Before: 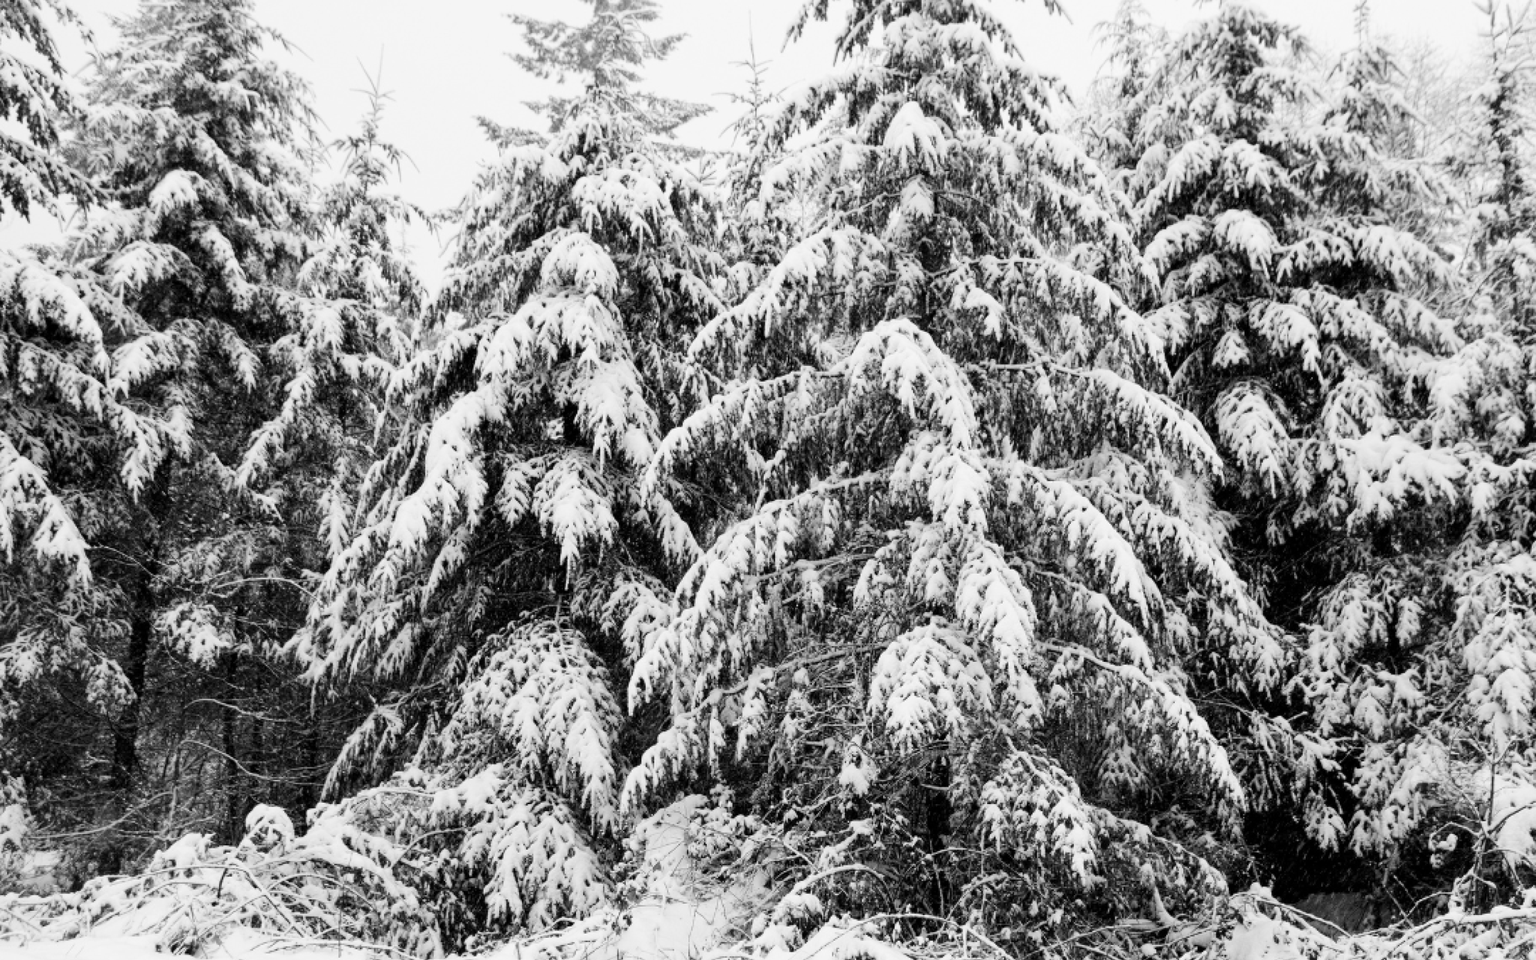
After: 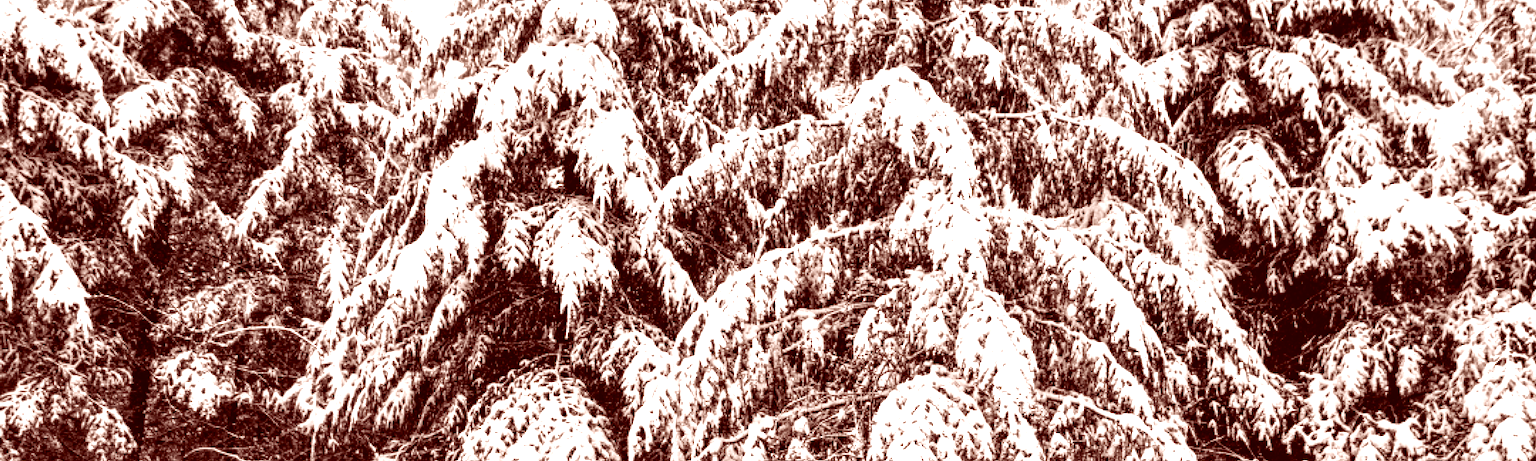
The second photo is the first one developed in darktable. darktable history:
color balance rgb: shadows lift › luminance -21.558%, shadows lift › chroma 6.653%, shadows lift › hue 272.82°, linear chroma grading › global chroma 0.427%, perceptual saturation grading › global saturation 39.499%, perceptual saturation grading › highlights -50.432%, perceptual saturation grading › shadows 31.01%, perceptual brilliance grading › global brilliance 2.663%, global vibrance 9.916%
crop and rotate: top 26.309%, bottom 25.614%
exposure: black level correction 0, exposure 0.687 EV, compensate exposure bias true, compensate highlight preservation false
local contrast: highlights 60%, shadows 60%, detail 160%
color correction: highlights a* 9.35, highlights b* 8.92, shadows a* 39.59, shadows b* 39.76, saturation 0.802
